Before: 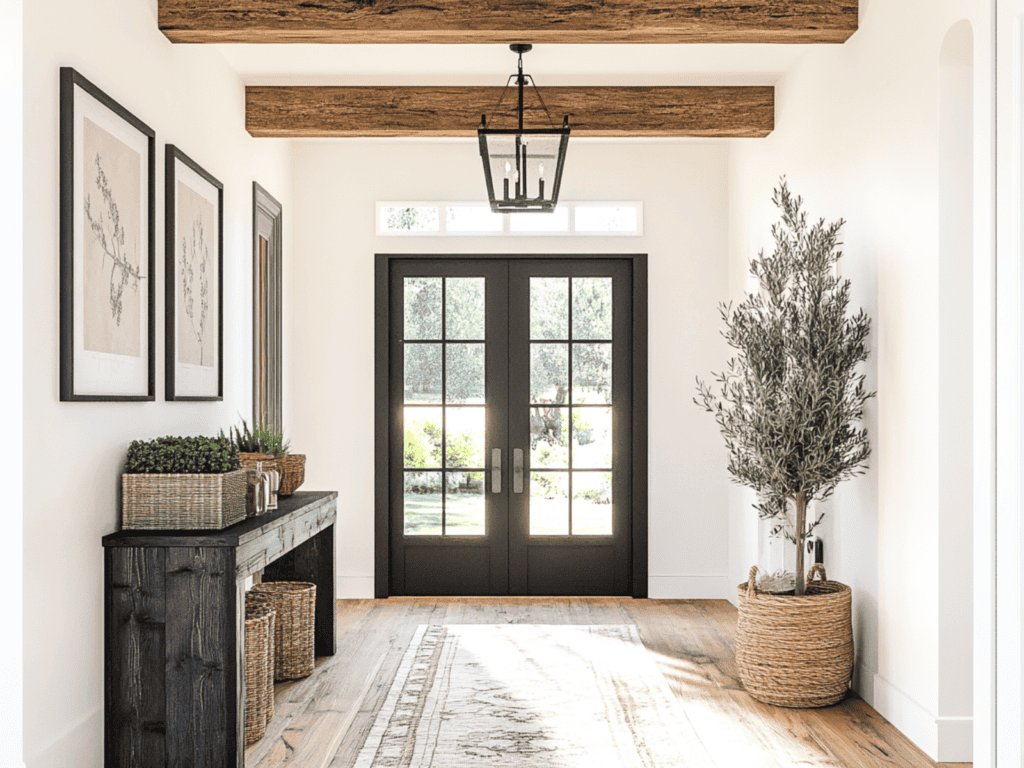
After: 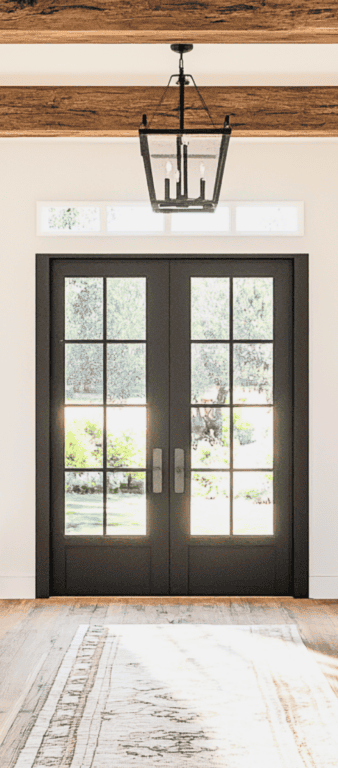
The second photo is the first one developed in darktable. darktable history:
crop: left 33.12%, right 33.814%
tone curve: curves: ch0 [(0.013, 0) (0.061, 0.059) (0.239, 0.256) (0.502, 0.501) (0.683, 0.676) (0.761, 0.773) (0.858, 0.858) (0.987, 0.945)]; ch1 [(0, 0) (0.172, 0.123) (0.304, 0.267) (0.414, 0.395) (0.472, 0.473) (0.502, 0.502) (0.521, 0.528) (0.583, 0.595) (0.654, 0.673) (0.728, 0.761) (1, 1)]; ch2 [(0, 0) (0.411, 0.424) (0.485, 0.476) (0.502, 0.501) (0.553, 0.557) (0.57, 0.576) (1, 1)], color space Lab, independent channels, preserve colors none
